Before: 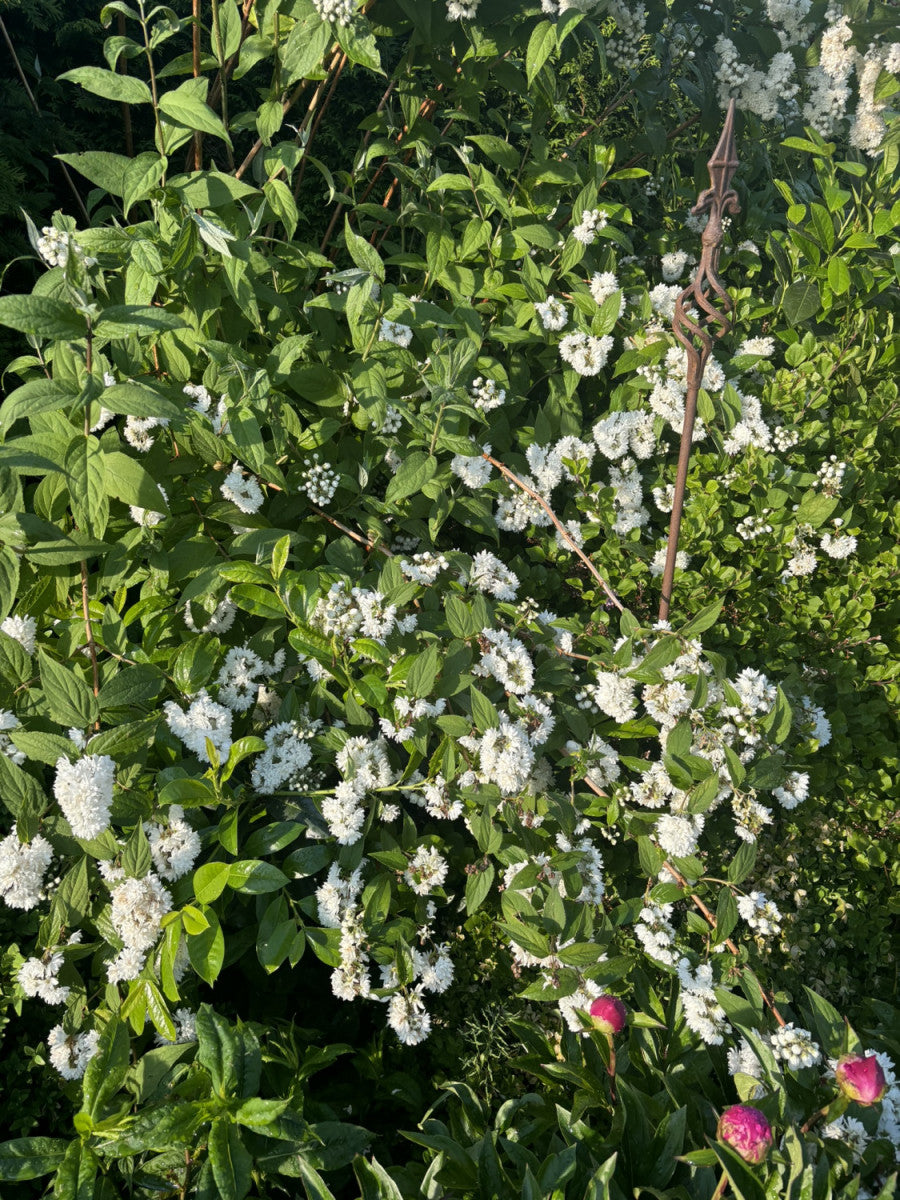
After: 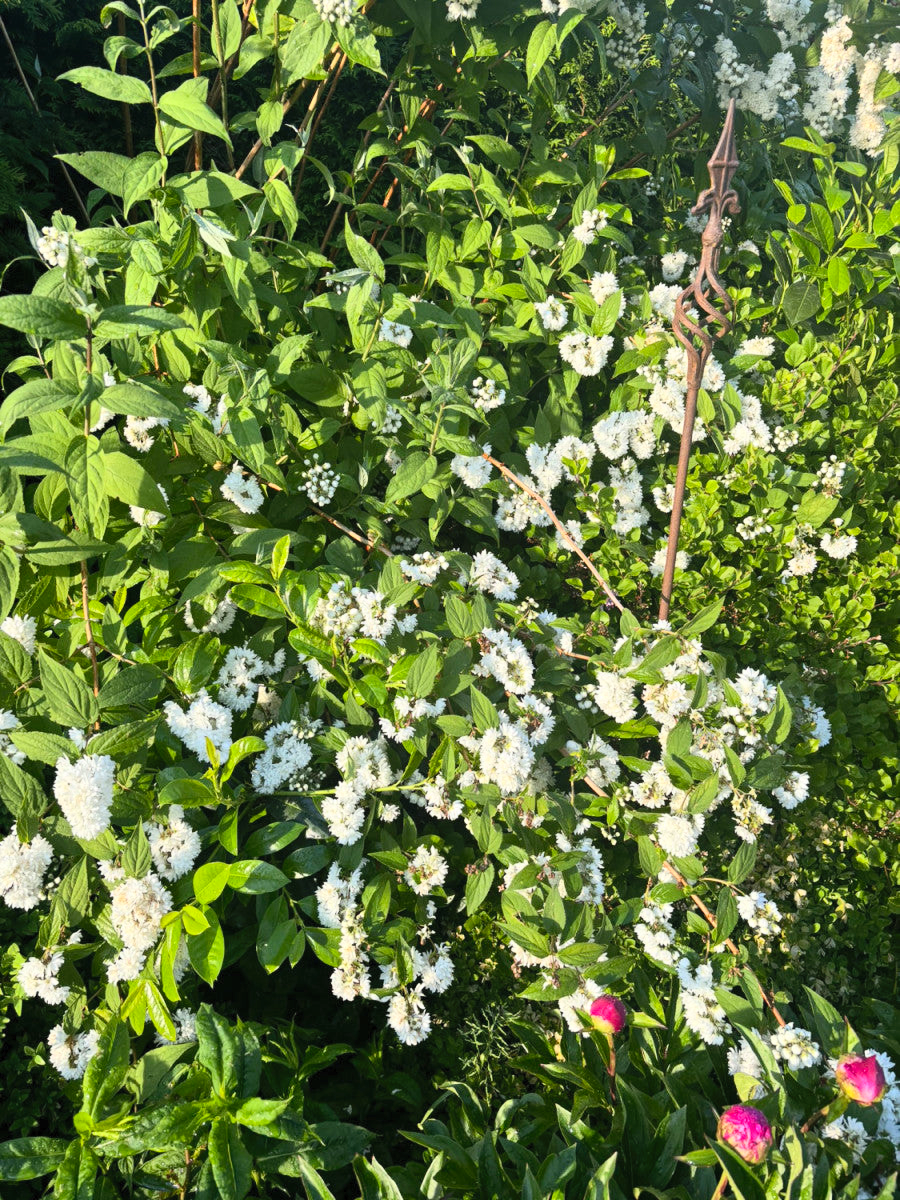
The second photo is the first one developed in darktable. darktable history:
contrast brightness saturation: contrast 0.236, brightness 0.246, saturation 0.375
